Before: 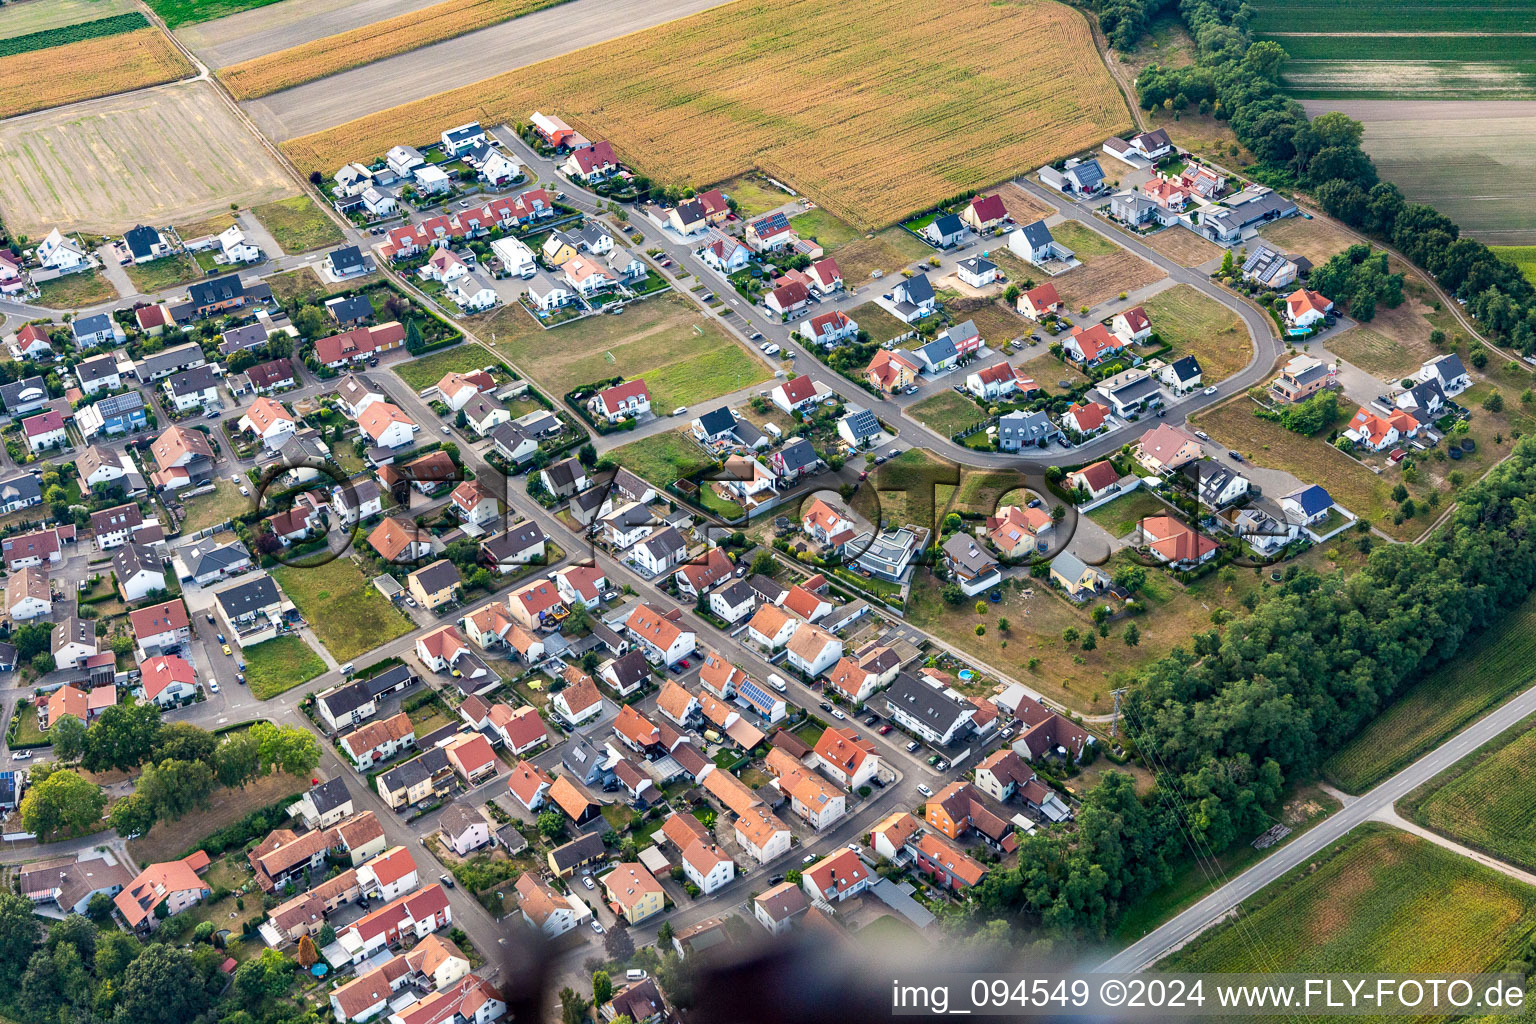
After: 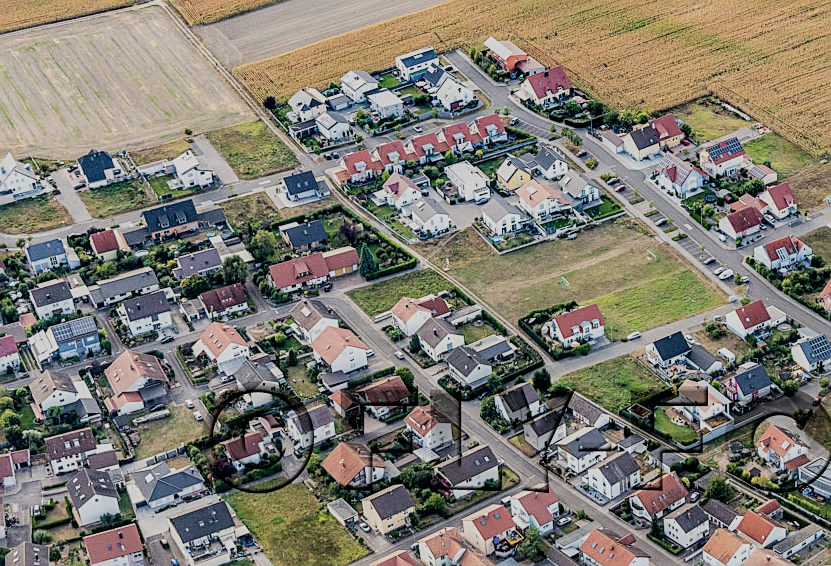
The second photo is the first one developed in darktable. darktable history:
sharpen: on, module defaults
contrast brightness saturation: saturation 0.503
local contrast: on, module defaults
crop and rotate: left 3.057%, top 7.417%, right 42.816%, bottom 37.247%
filmic rgb: black relative exposure -7.1 EV, white relative exposure 5.38 EV, hardness 3.02
color correction: highlights b* 0.037, saturation 0.568
